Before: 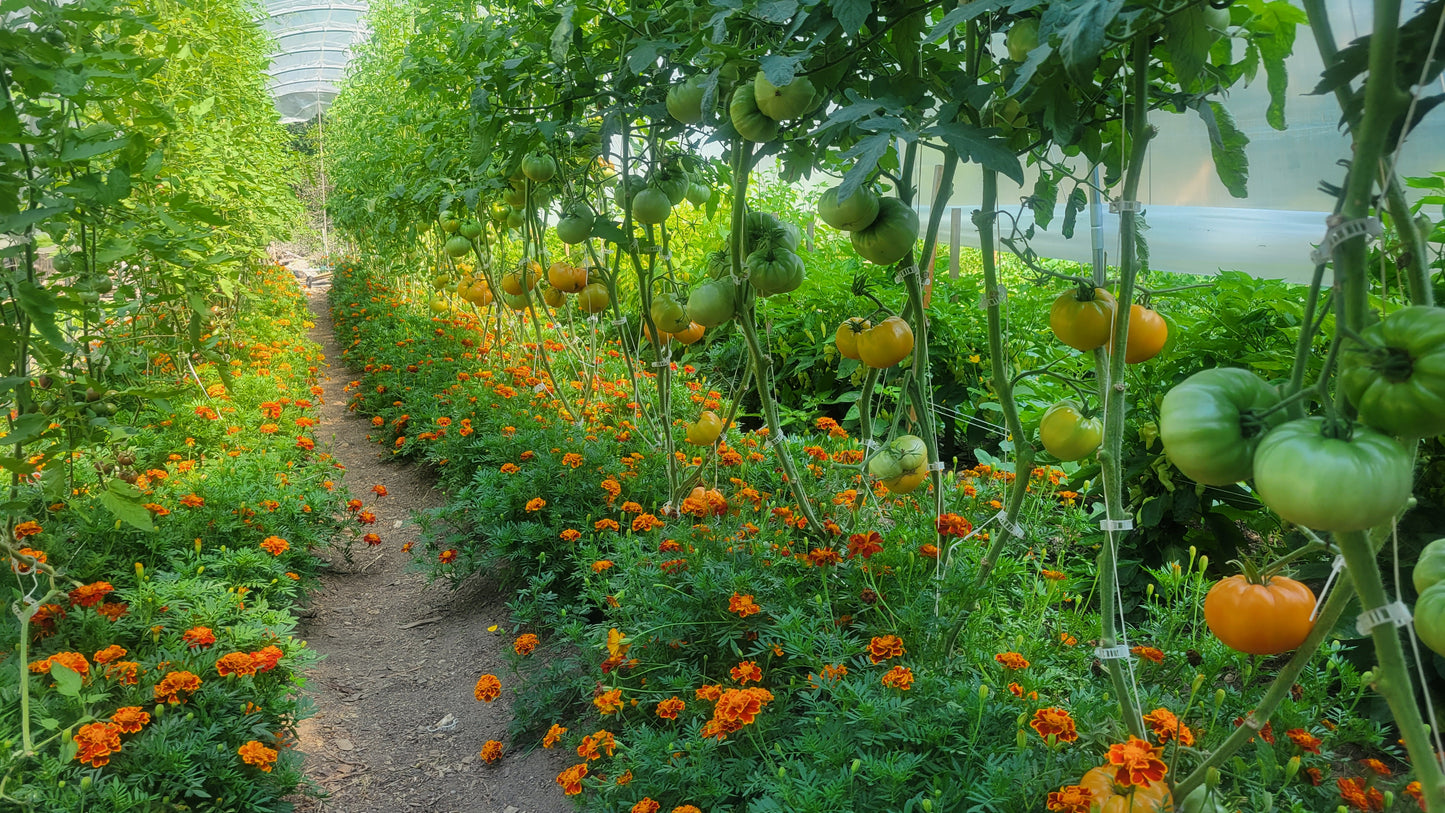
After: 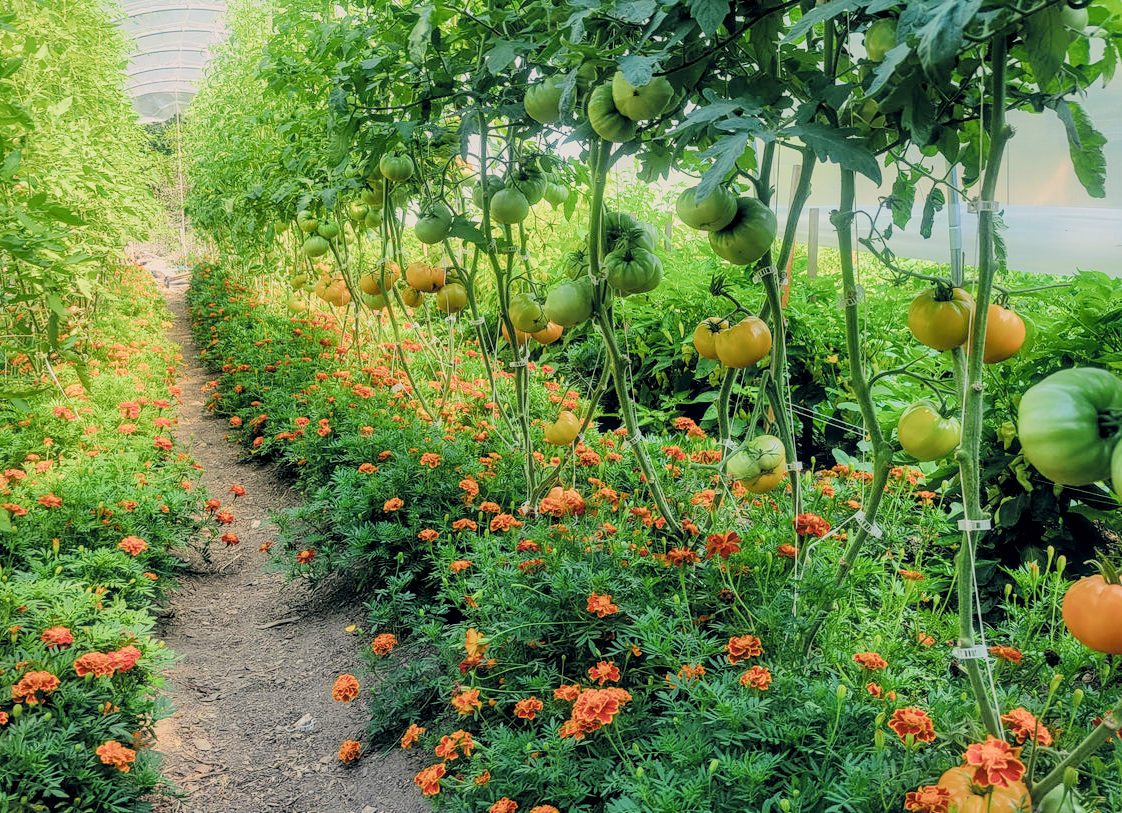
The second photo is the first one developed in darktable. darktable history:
crop: left 9.88%, right 12.443%
local contrast: on, module defaults
color correction: highlights a* 5.41, highlights b* 5.27, shadows a* -4.63, shadows b* -5.08
exposure: black level correction 0, exposure 0.704 EV, compensate exposure bias true, compensate highlight preservation false
filmic rgb: black relative exposure -4.17 EV, white relative exposure 5.12 EV, hardness 2.1, contrast 1.163, color science v5 (2021), contrast in shadows safe, contrast in highlights safe
